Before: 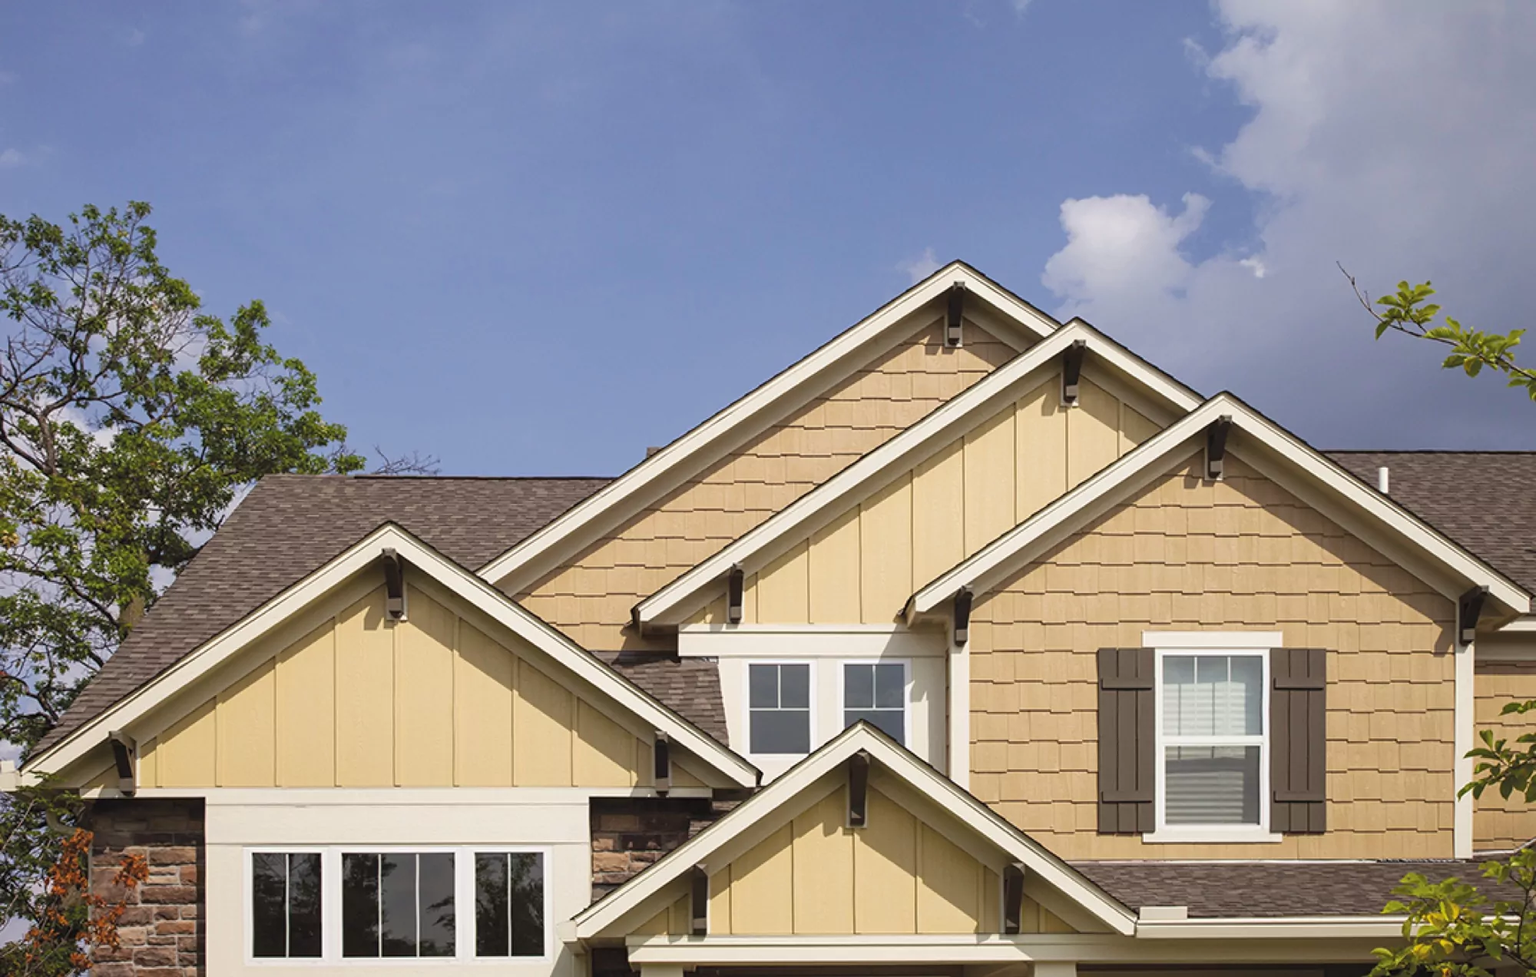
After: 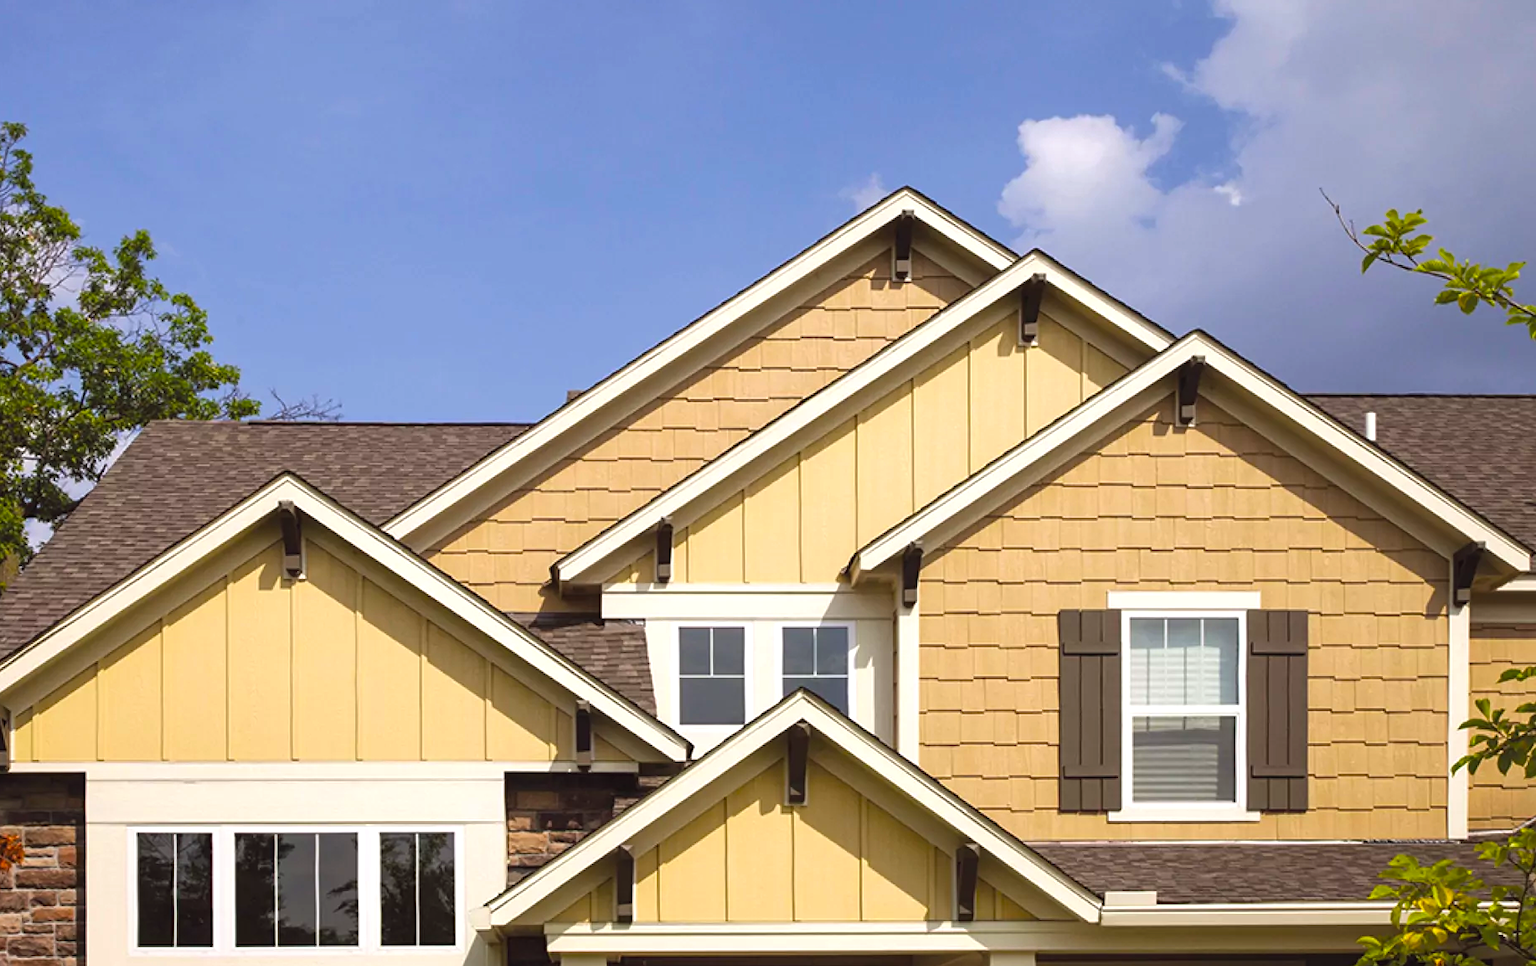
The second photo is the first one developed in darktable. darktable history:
exposure: black level correction -0.001, exposure 0.08 EV, compensate highlight preservation false
crop and rotate: left 8.262%, top 9.226%
color balance: lift [1, 1.001, 0.999, 1.001], gamma [1, 1.004, 1.007, 0.993], gain [1, 0.991, 0.987, 1.013], contrast 10%, output saturation 120%
